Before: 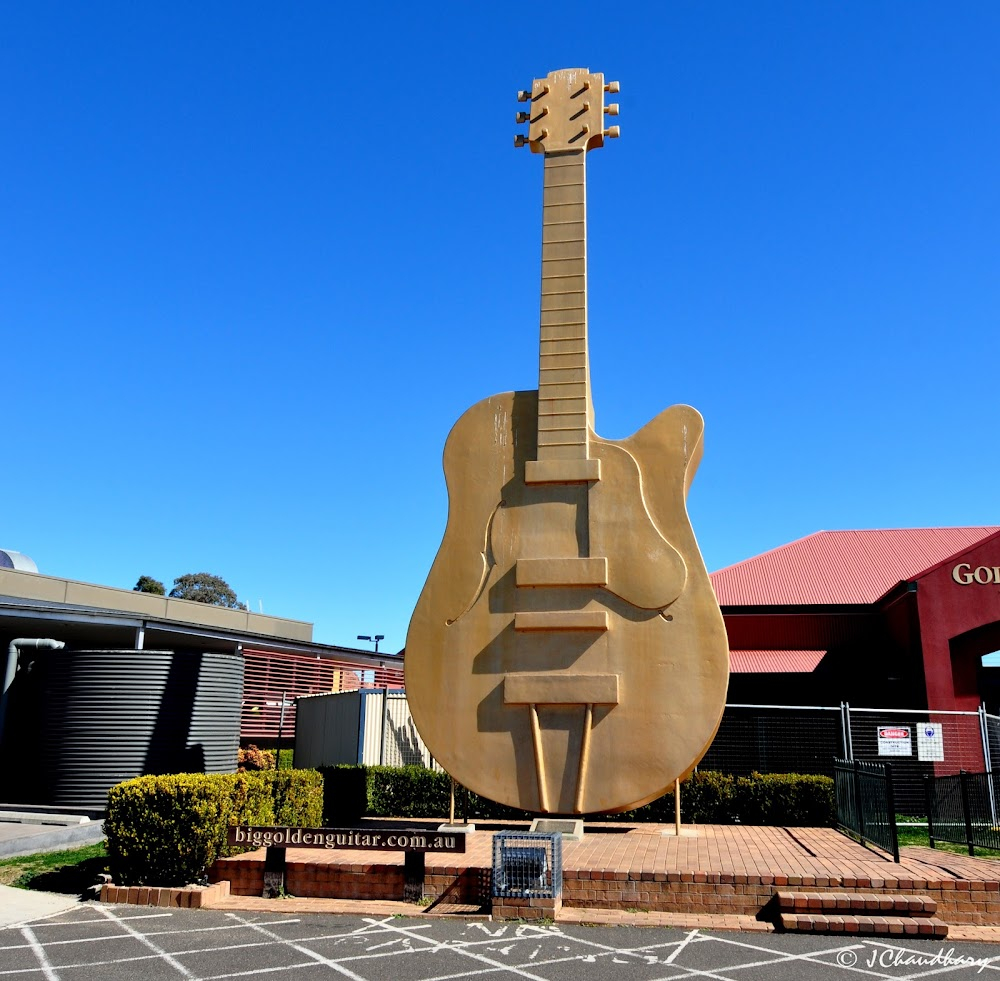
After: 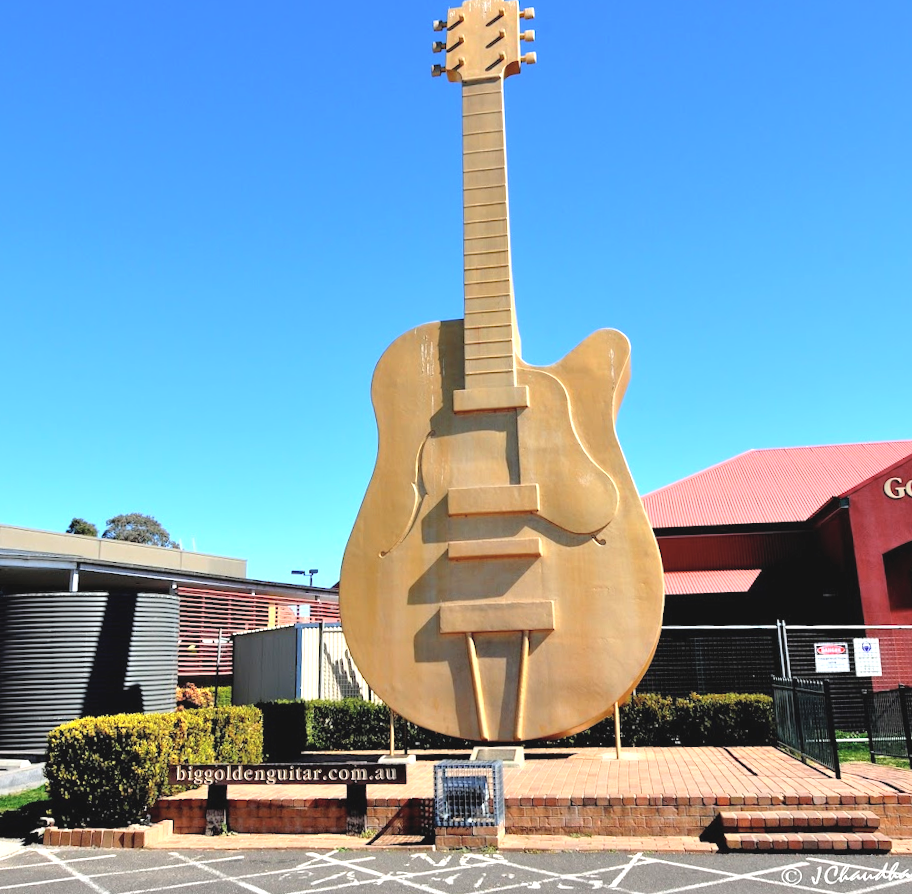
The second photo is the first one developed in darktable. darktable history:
crop and rotate: angle 1.96°, left 5.673%, top 5.673%
contrast brightness saturation: brightness 0.15
exposure: black level correction -0.002, exposure 0.54 EV, compensate highlight preservation false
